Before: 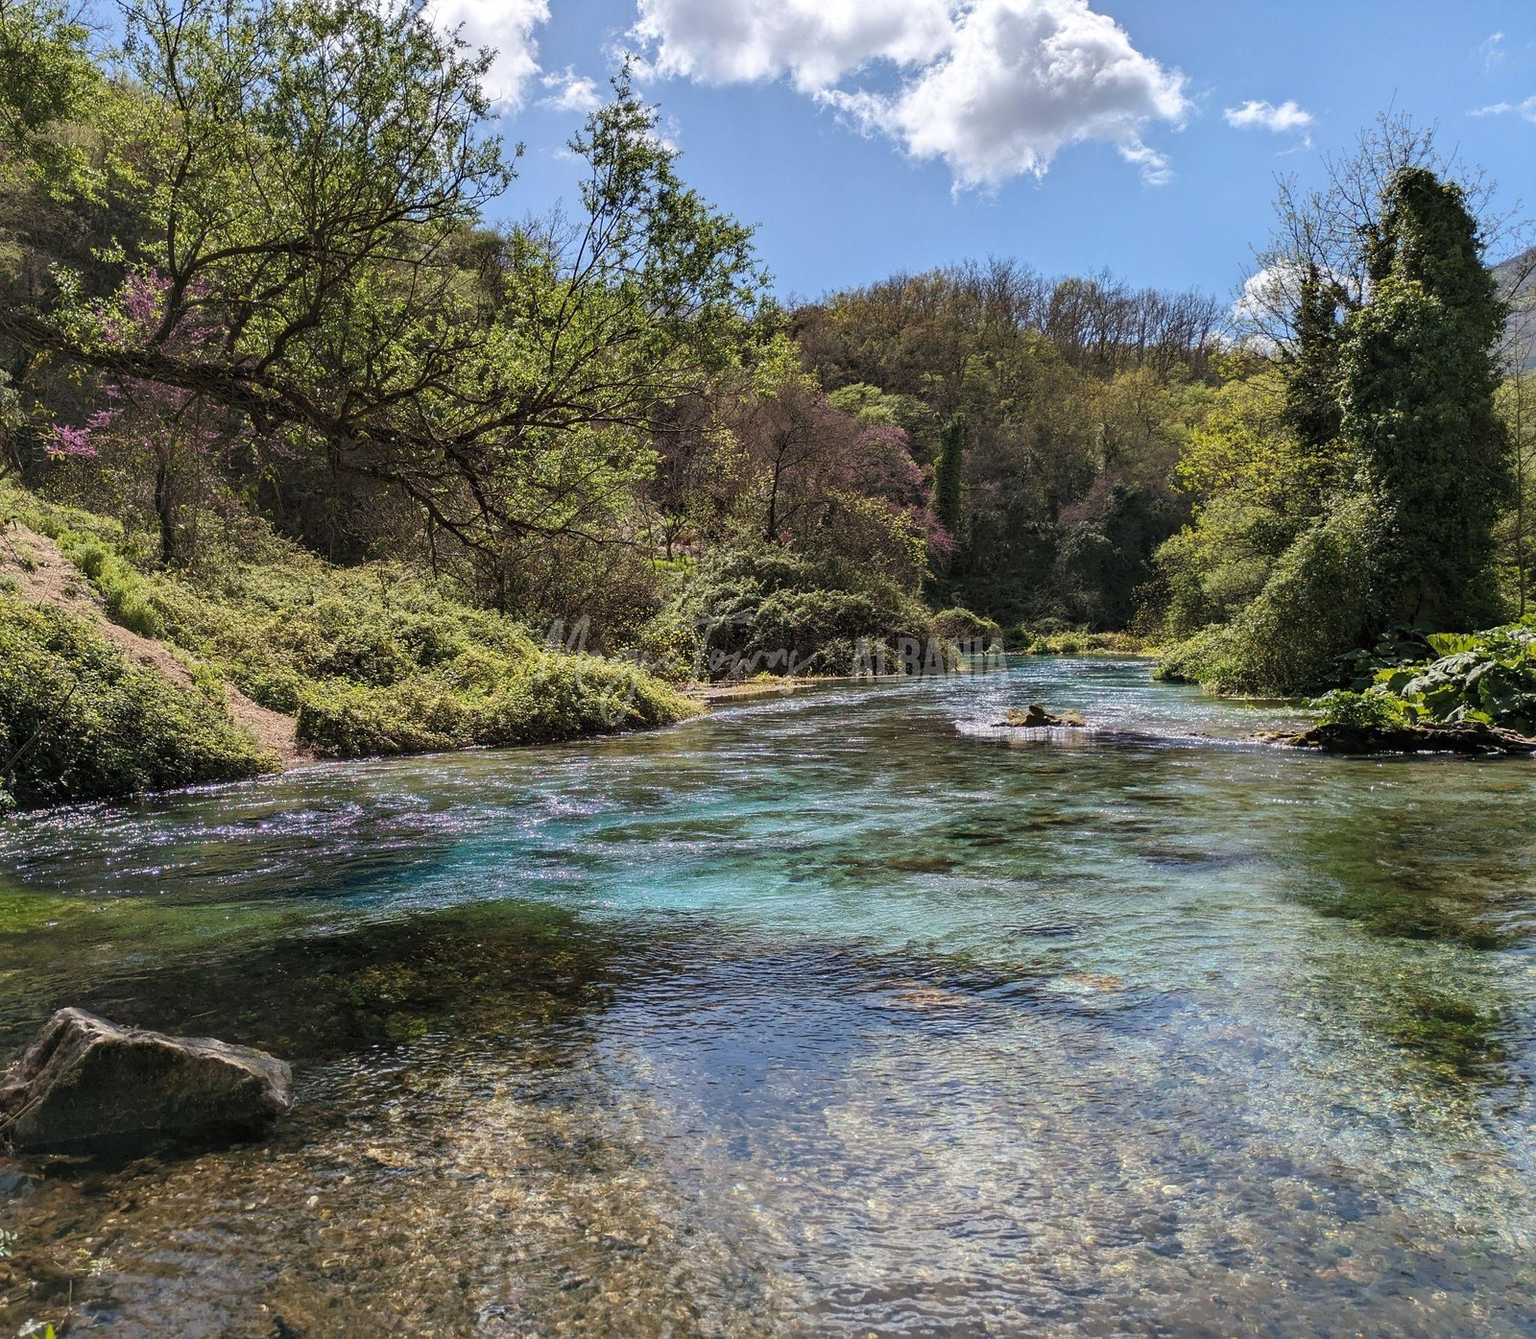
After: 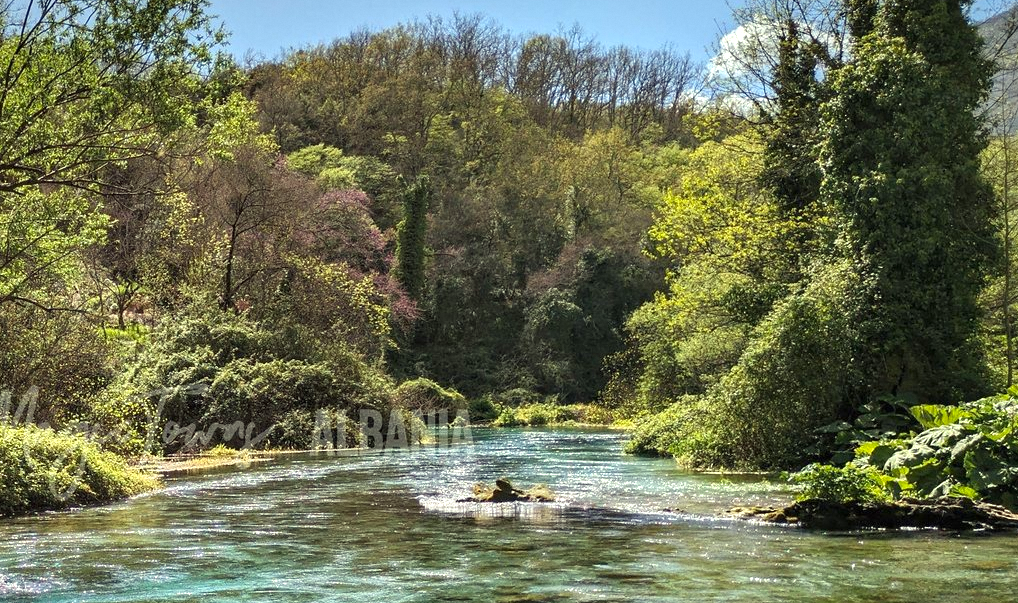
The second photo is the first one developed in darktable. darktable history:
vignetting: fall-off start 97.52%, fall-off radius 100%, brightness -0.574, saturation 0, center (-0.027, 0.404), width/height ratio 1.368, unbound false
grain: coarseness 0.09 ISO, strength 10%
crop: left 36.005%, top 18.293%, right 0.31%, bottom 38.444%
exposure: black level correction 0, exposure 0.7 EV, compensate exposure bias true, compensate highlight preservation false
color correction: highlights a* -5.94, highlights b* 11.19
